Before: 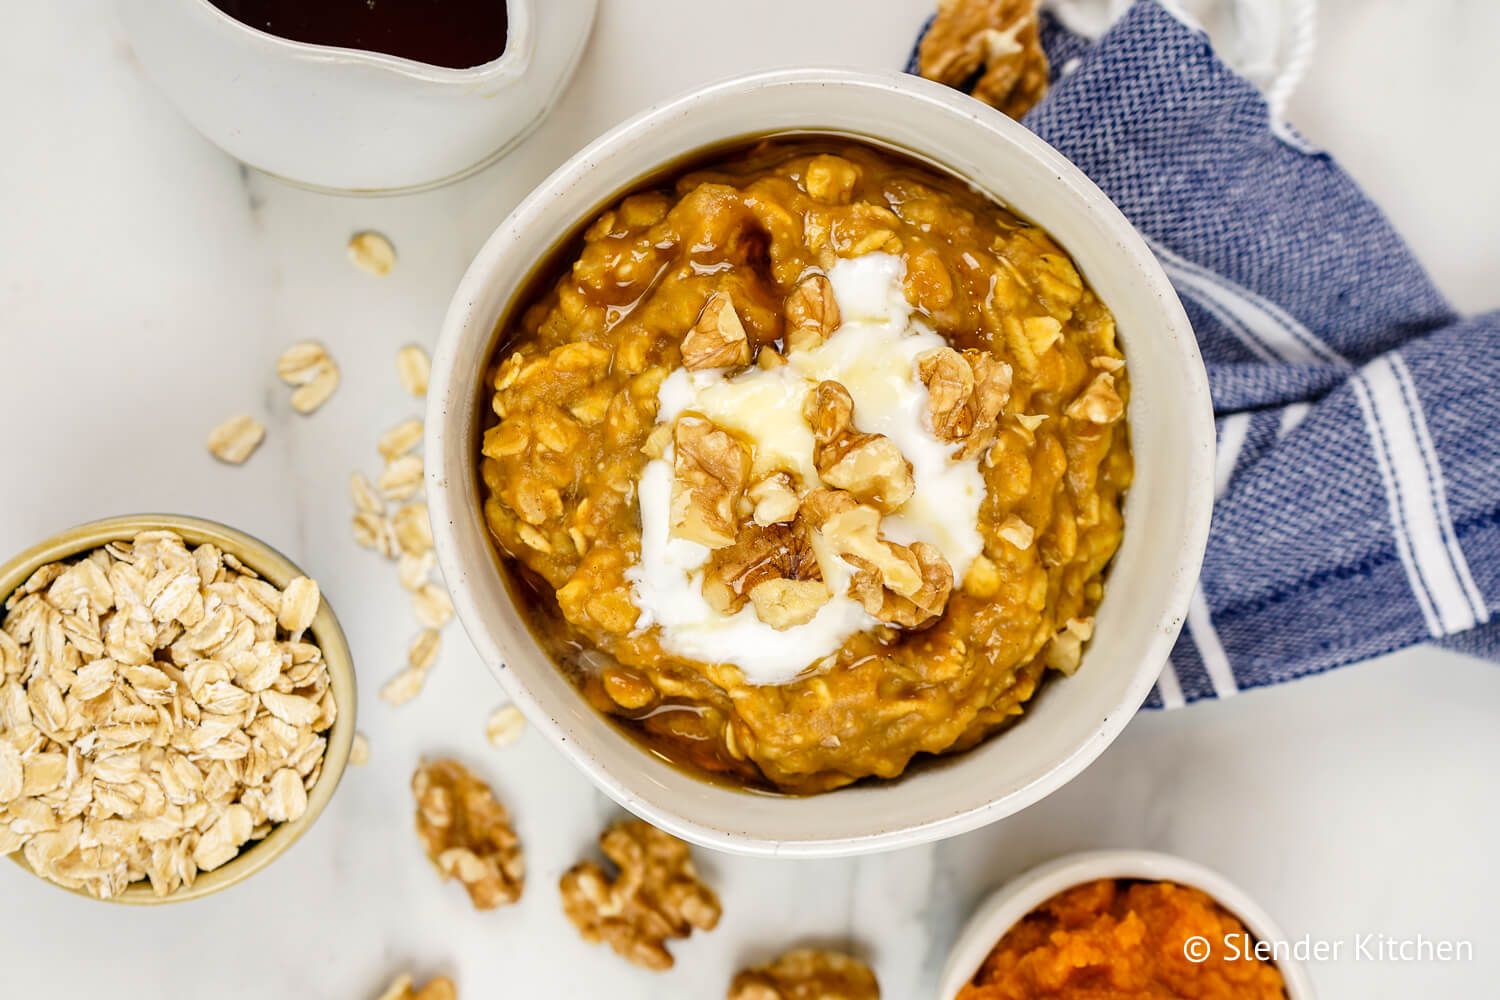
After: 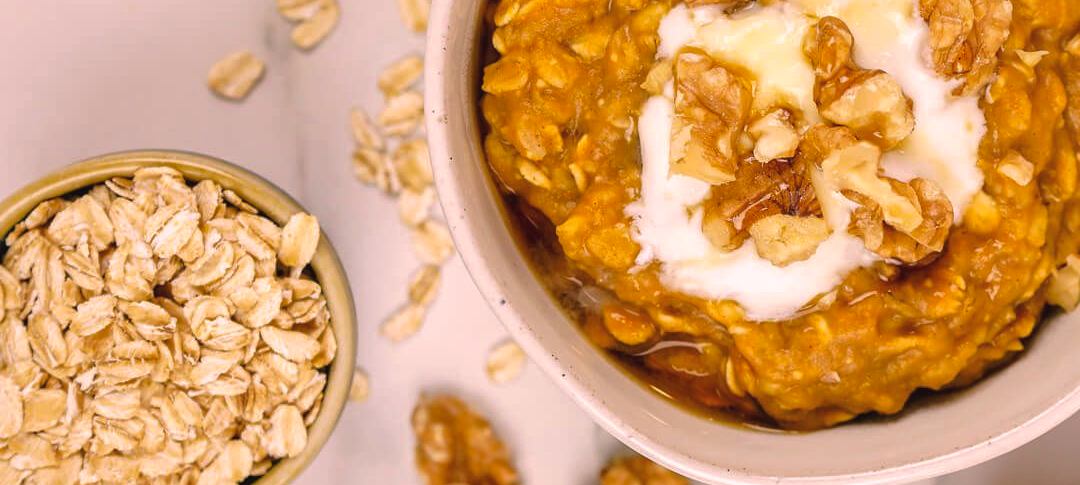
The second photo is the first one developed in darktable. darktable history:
exposure: black level correction -0.003, exposure 0.04 EV, compensate highlight preservation false
crop: top 36.498%, right 27.964%, bottom 14.995%
color correction: highlights a* 14.52, highlights b* 4.84
shadows and highlights: shadows 30
